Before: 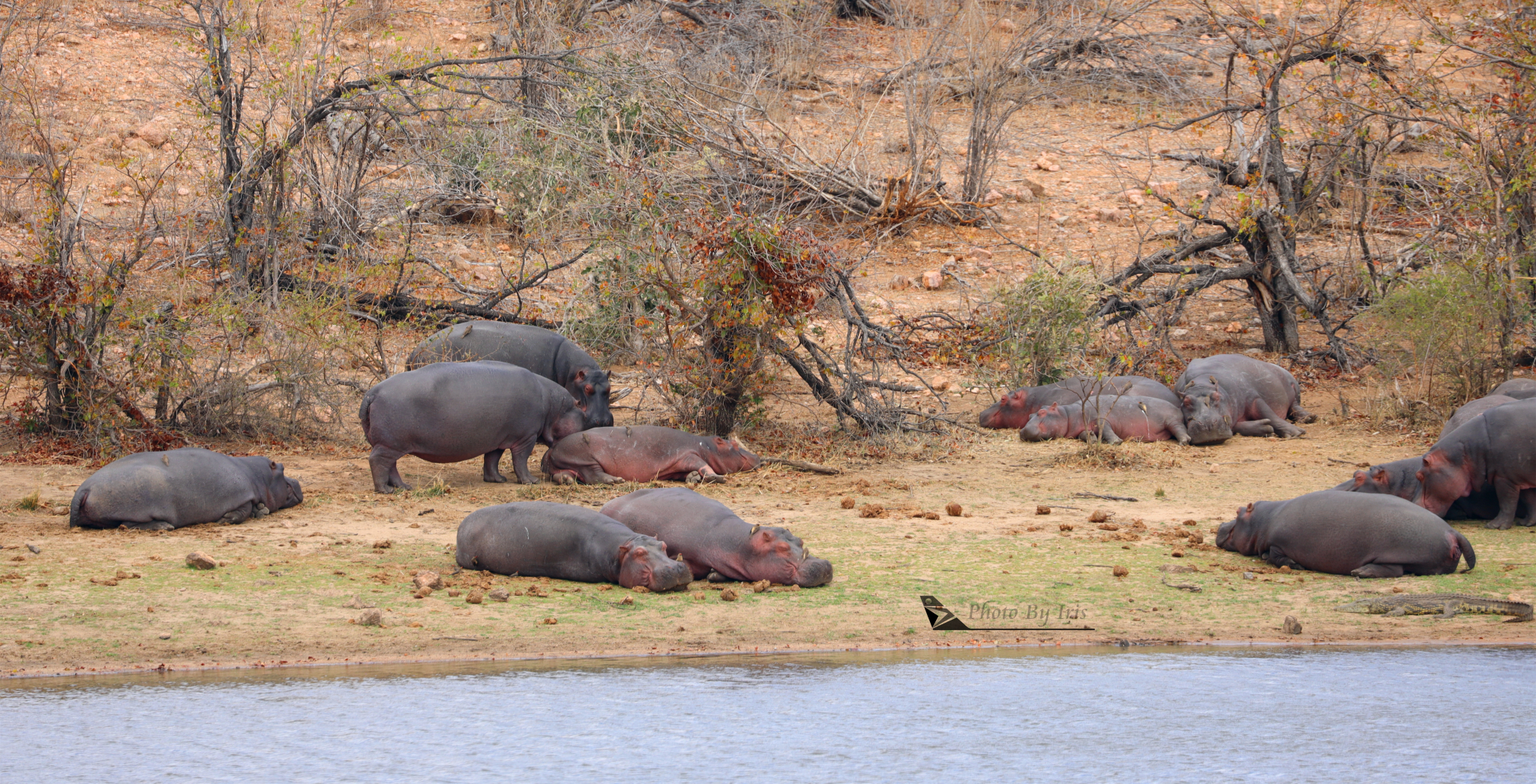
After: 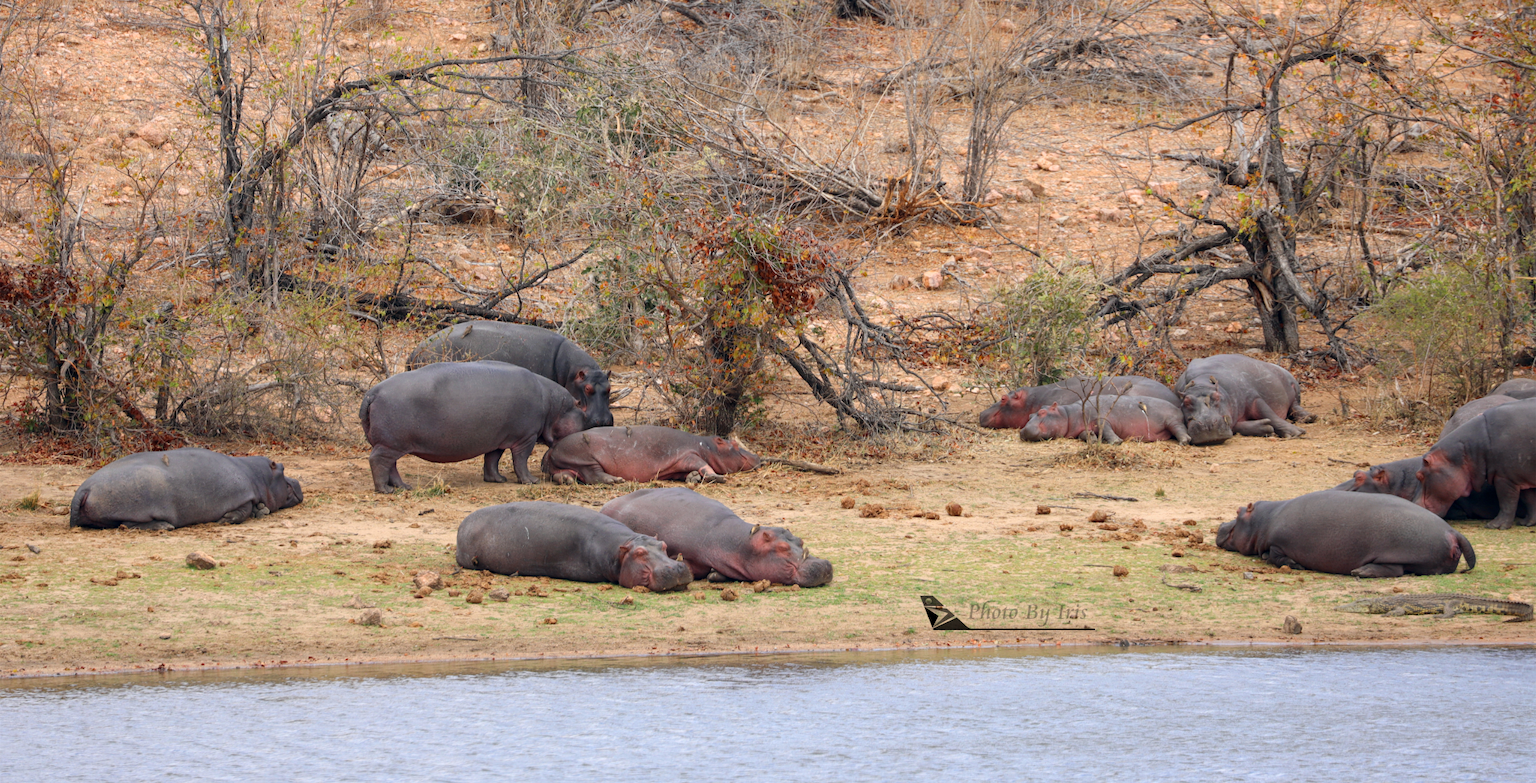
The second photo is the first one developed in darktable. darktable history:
local contrast: highlights 105%, shadows 100%, detail 119%, midtone range 0.2
